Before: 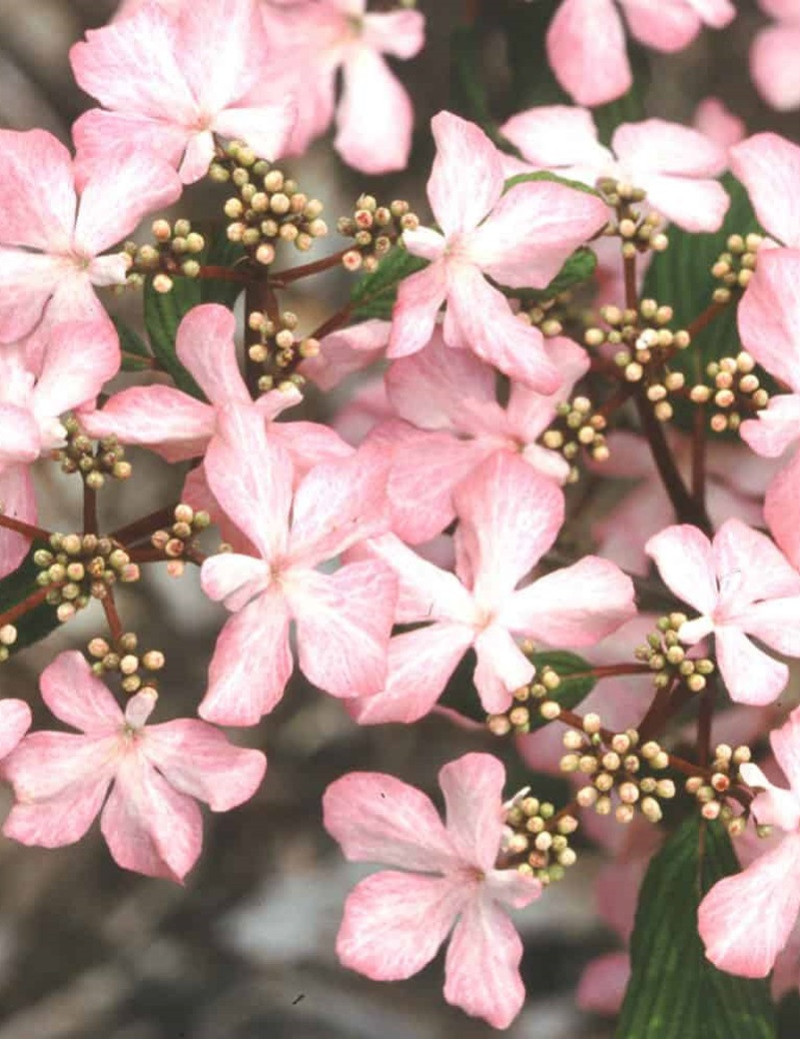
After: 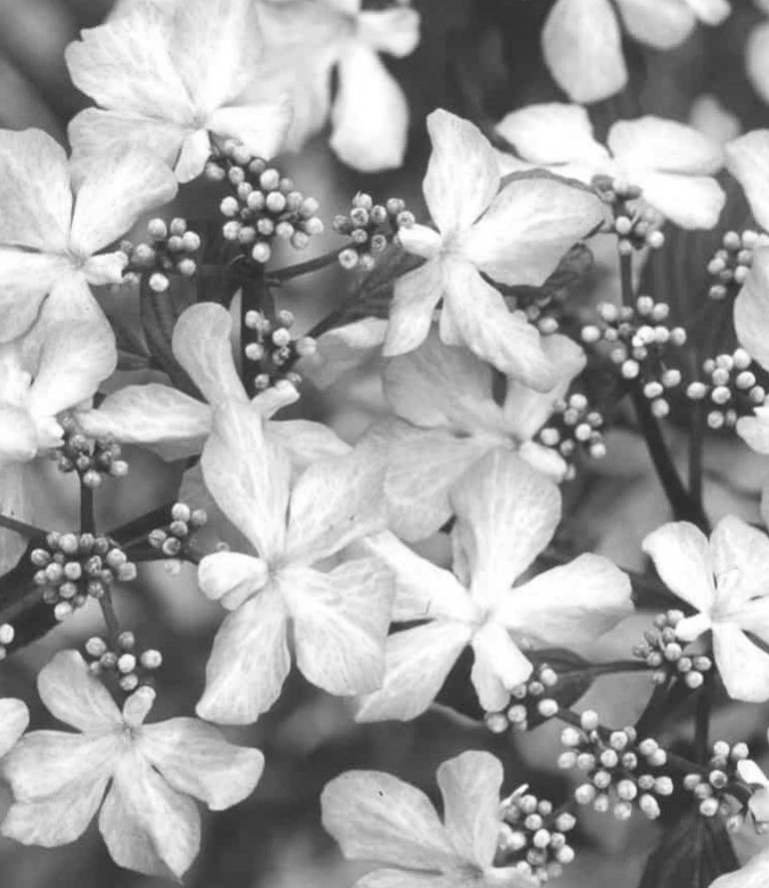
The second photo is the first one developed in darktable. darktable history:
white balance: red 1.009, blue 0.985
monochrome: a -3.63, b -0.465
crop and rotate: angle 0.2°, left 0.275%, right 3.127%, bottom 14.18%
